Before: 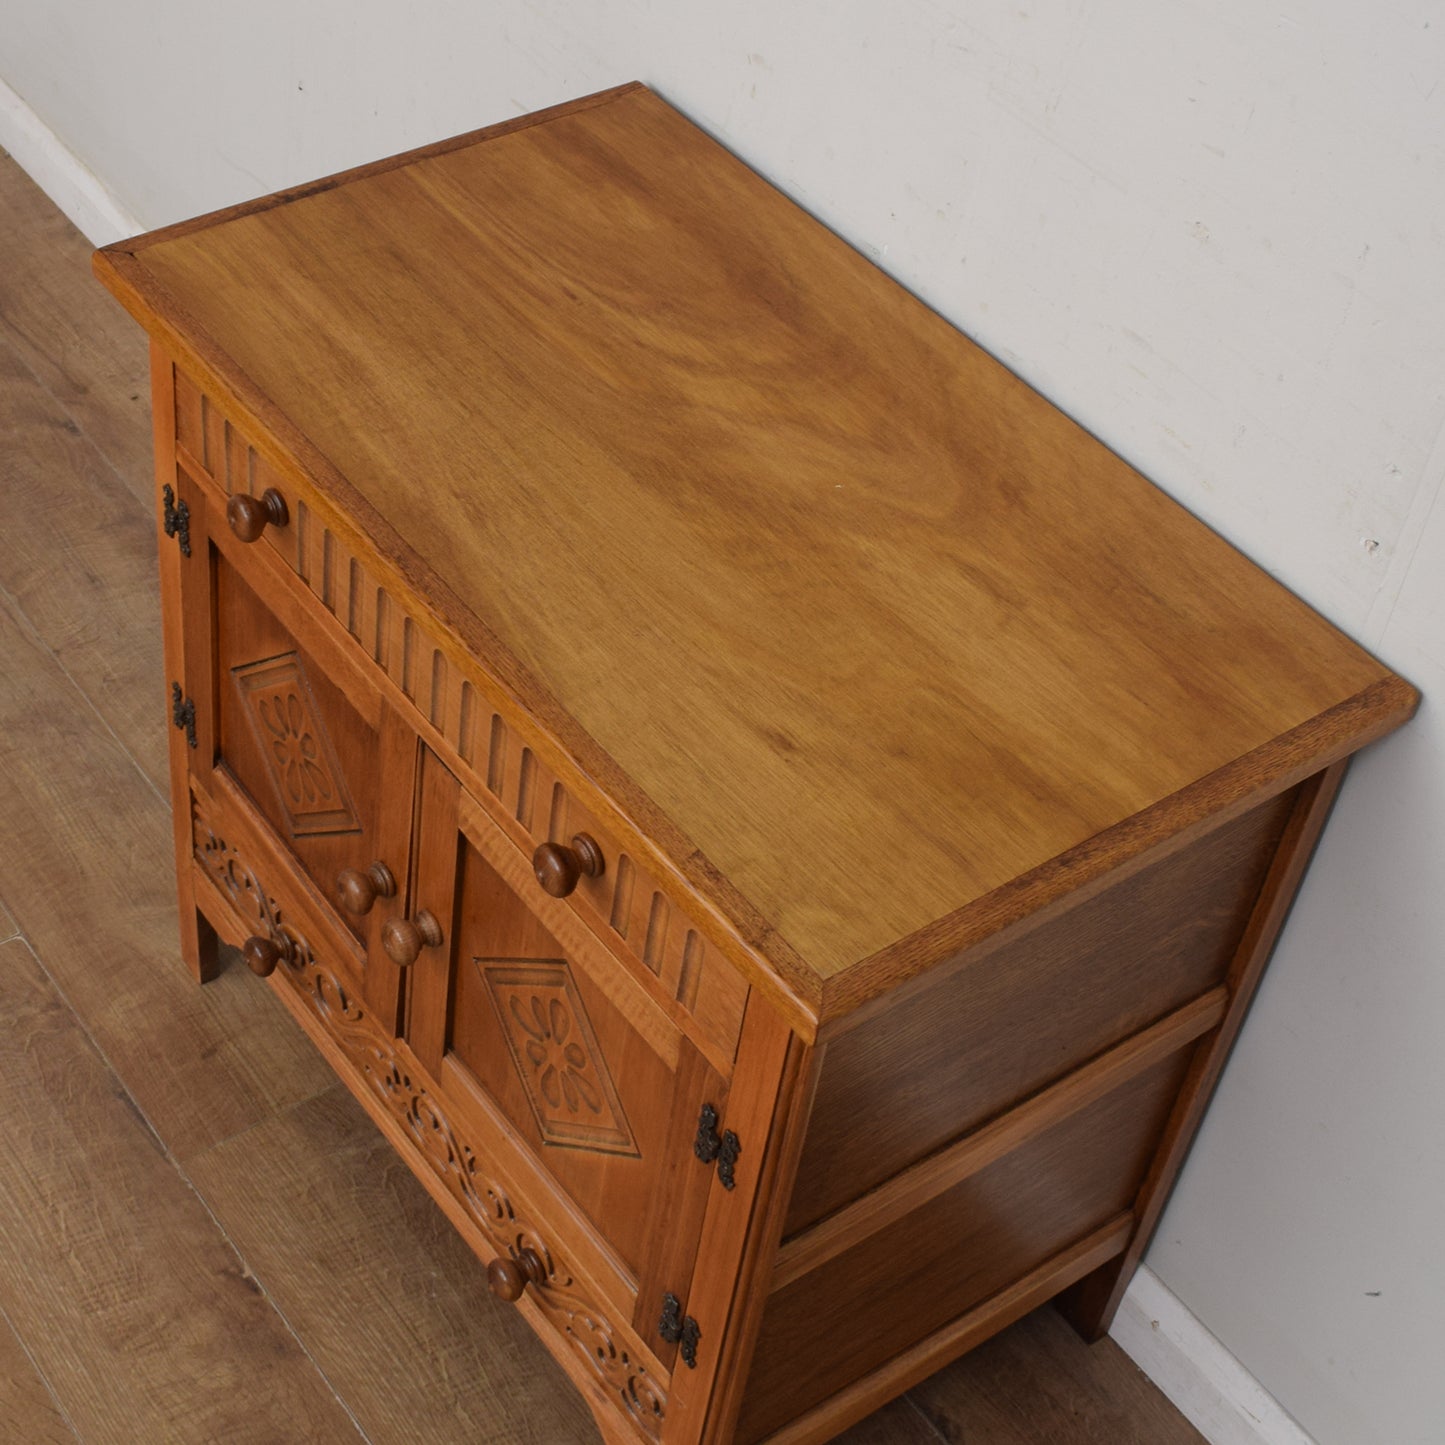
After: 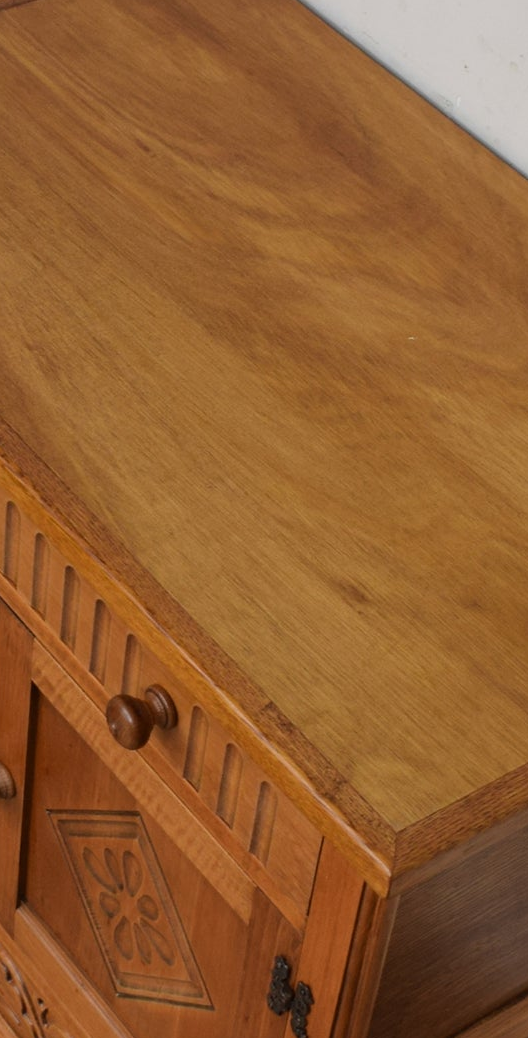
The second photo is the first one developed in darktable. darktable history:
crop and rotate: left 29.584%, top 10.252%, right 33.846%, bottom 17.846%
